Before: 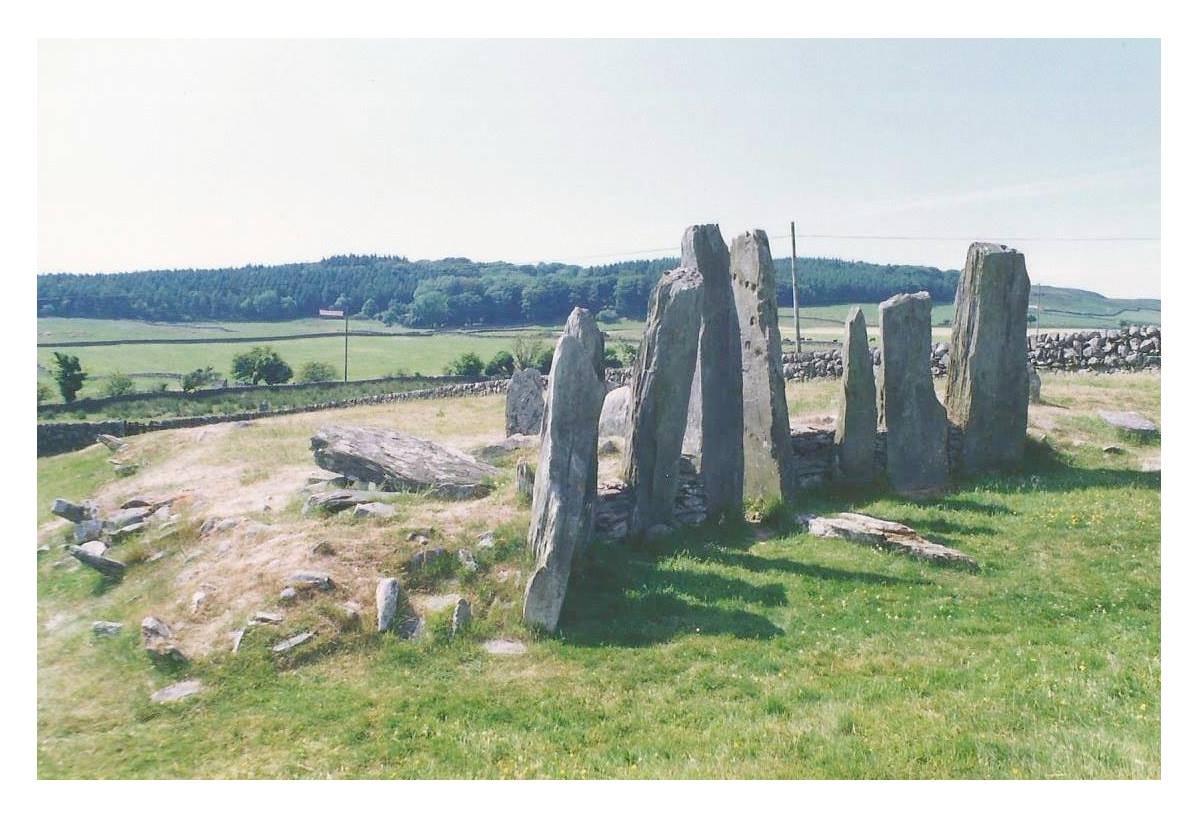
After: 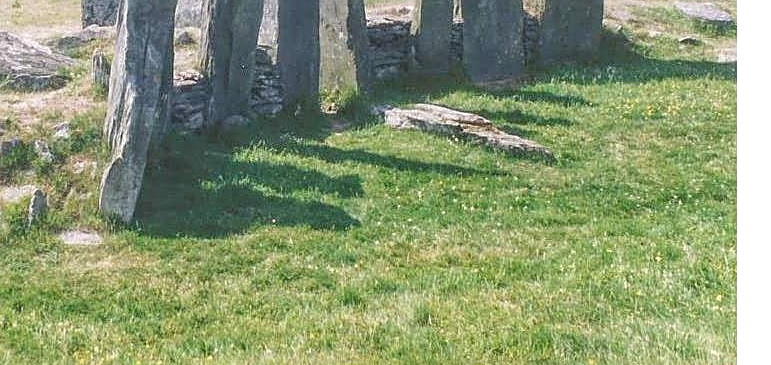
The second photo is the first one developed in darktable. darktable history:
local contrast: highlights 74%, shadows 55%, detail 176%, midtone range 0.207
crop and rotate: left 35.509%, top 50.238%, bottom 4.934%
sharpen: on, module defaults
